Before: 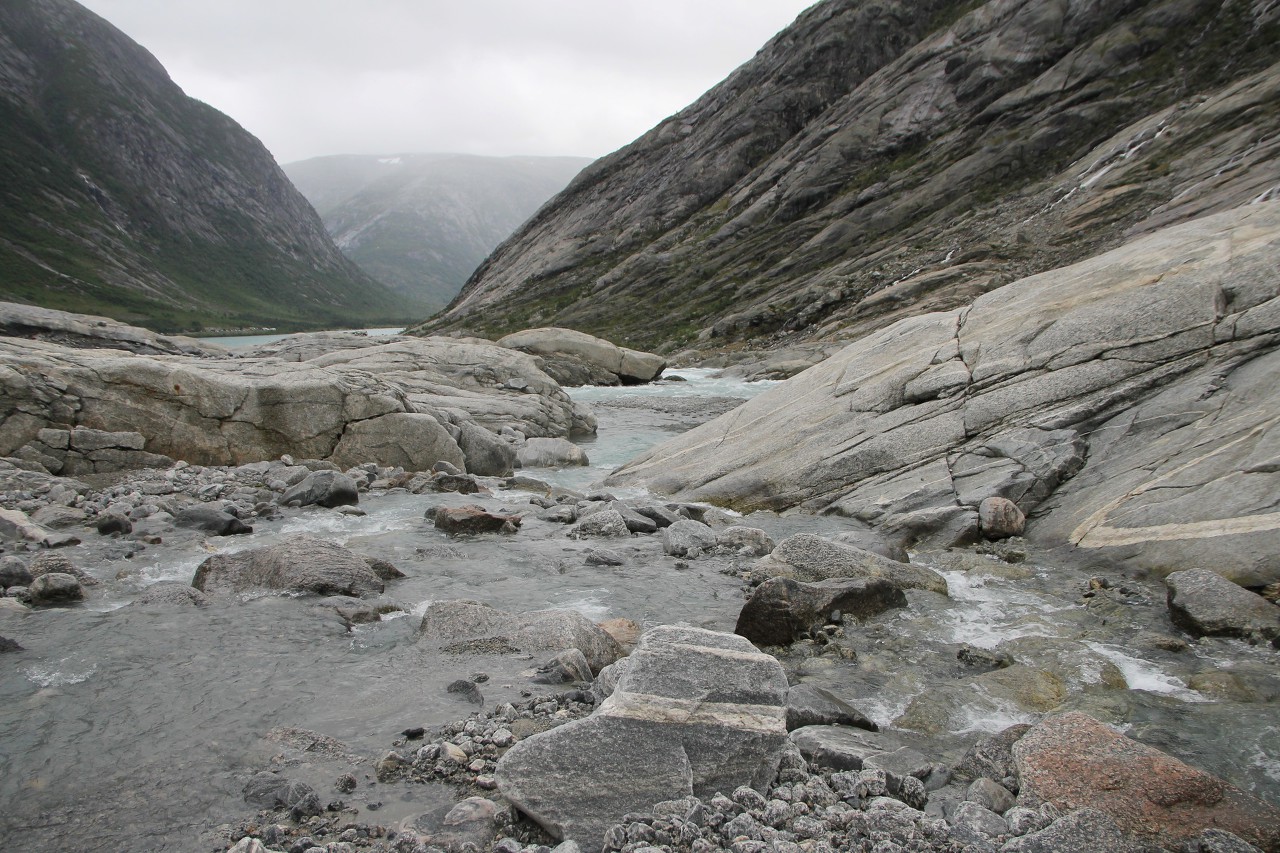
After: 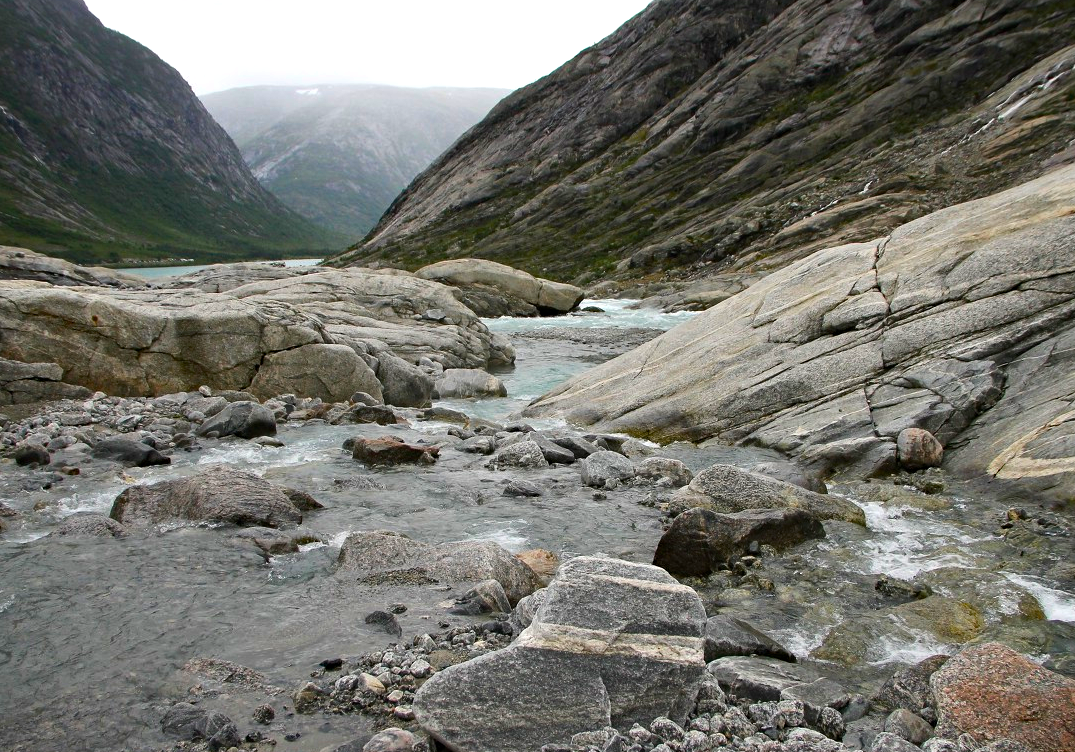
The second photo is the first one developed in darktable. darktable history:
color balance rgb: linear chroma grading › global chroma 16.62%, perceptual saturation grading › highlights -8.63%, perceptual saturation grading › mid-tones 18.66%, perceptual saturation grading › shadows 28.49%, perceptual brilliance grading › highlights 14.22%, perceptual brilliance grading › shadows -18.96%, global vibrance 27.71%
contrast brightness saturation: contrast 0.08, saturation 0.02
crop: left 6.446%, top 8.188%, right 9.538%, bottom 3.548%
haze removal: compatibility mode true, adaptive false
